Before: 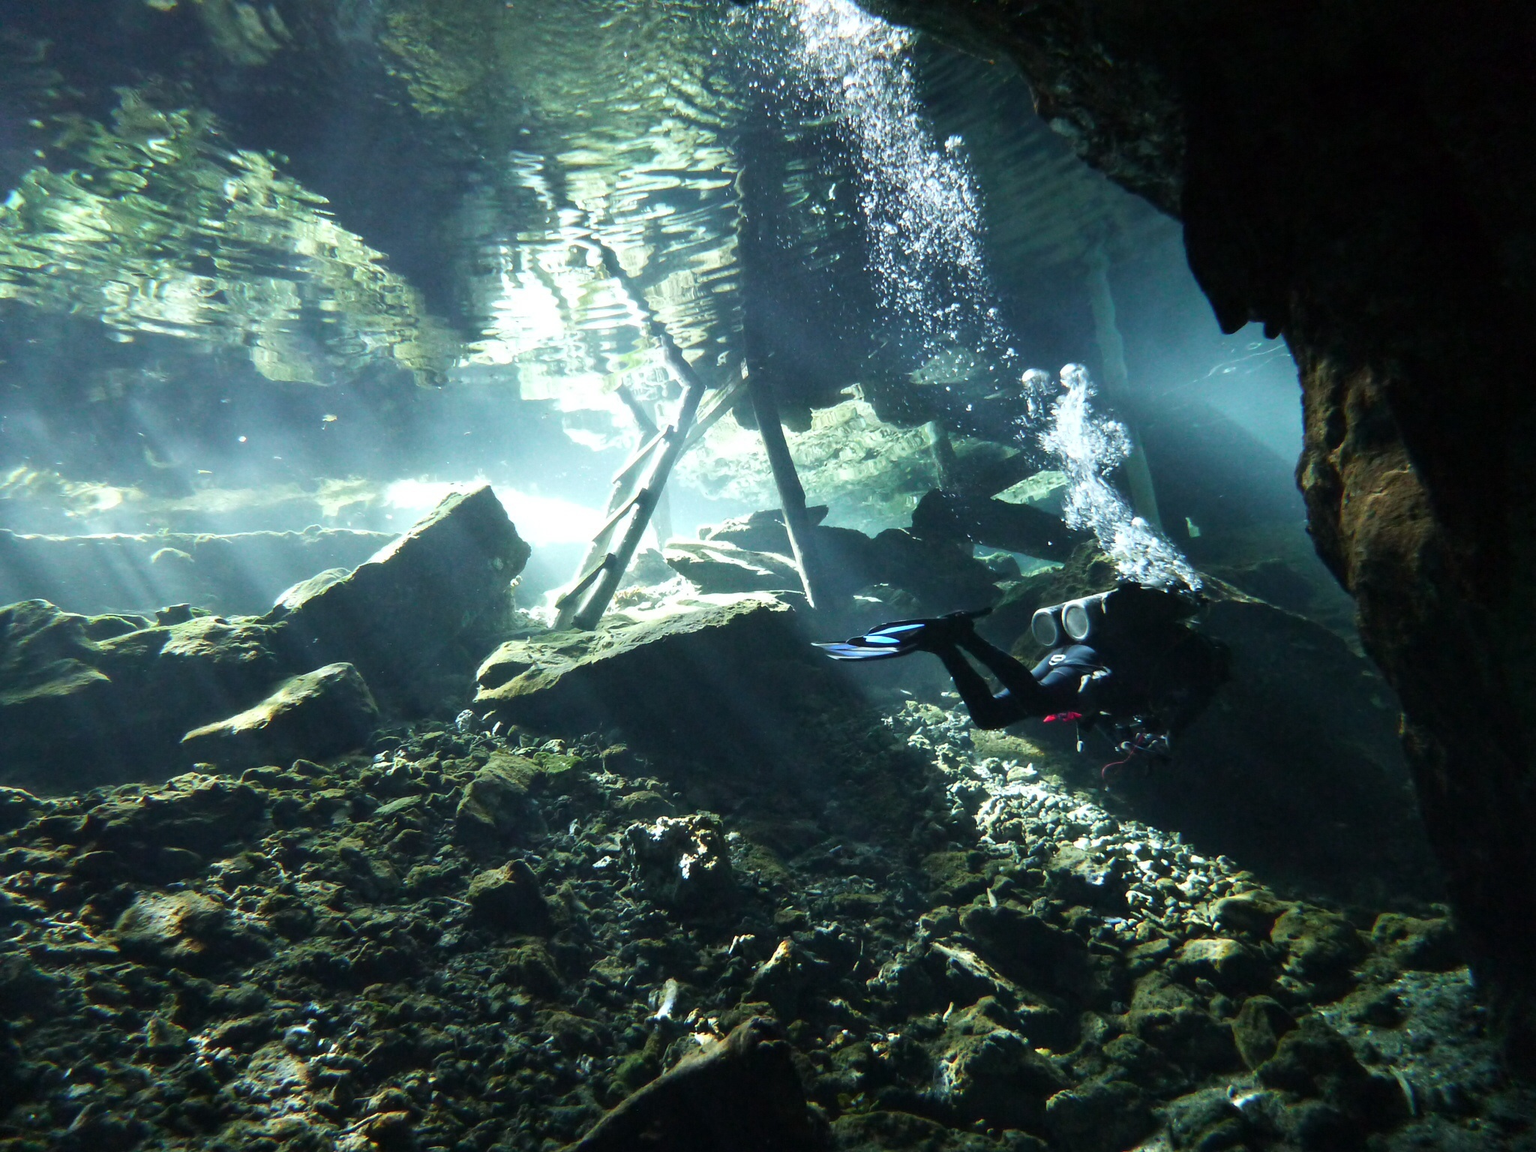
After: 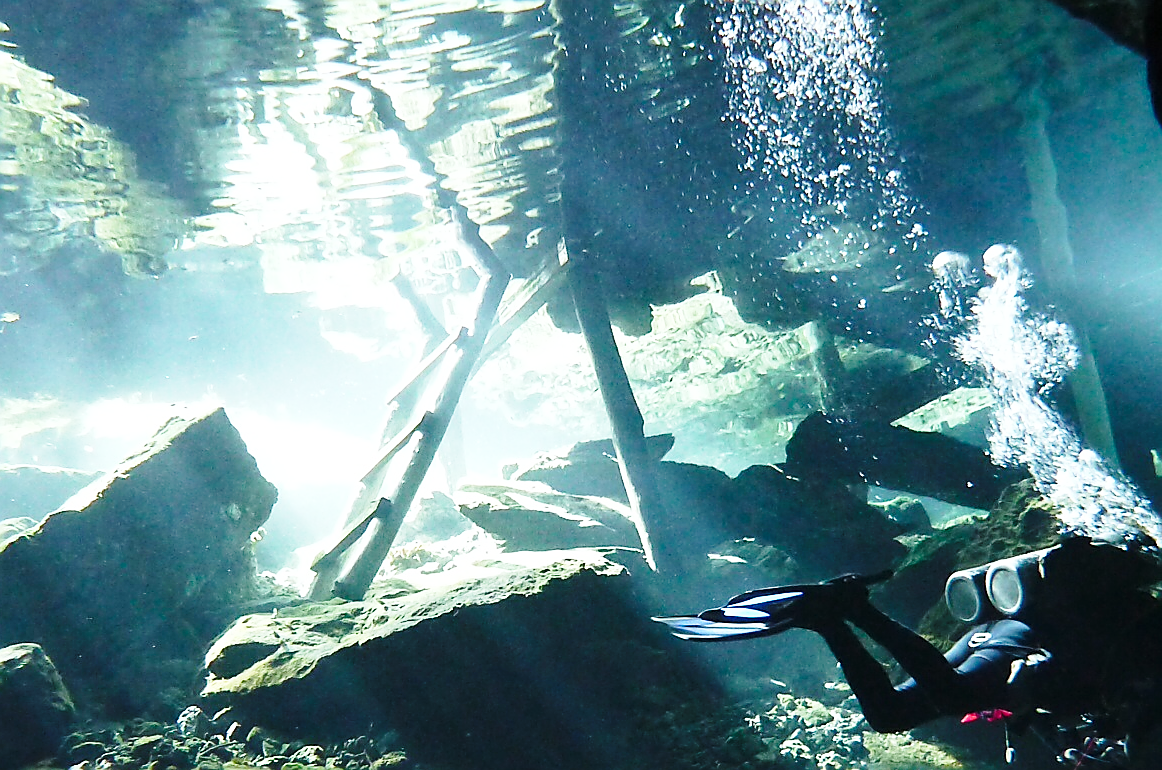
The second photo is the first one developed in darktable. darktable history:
sharpen: radius 1.411, amount 1.234, threshold 0.715
base curve: curves: ch0 [(0, 0) (0.028, 0.03) (0.121, 0.232) (0.46, 0.748) (0.859, 0.968) (1, 1)], preserve colors none
crop: left 21.028%, top 15.683%, right 21.591%, bottom 34.184%
